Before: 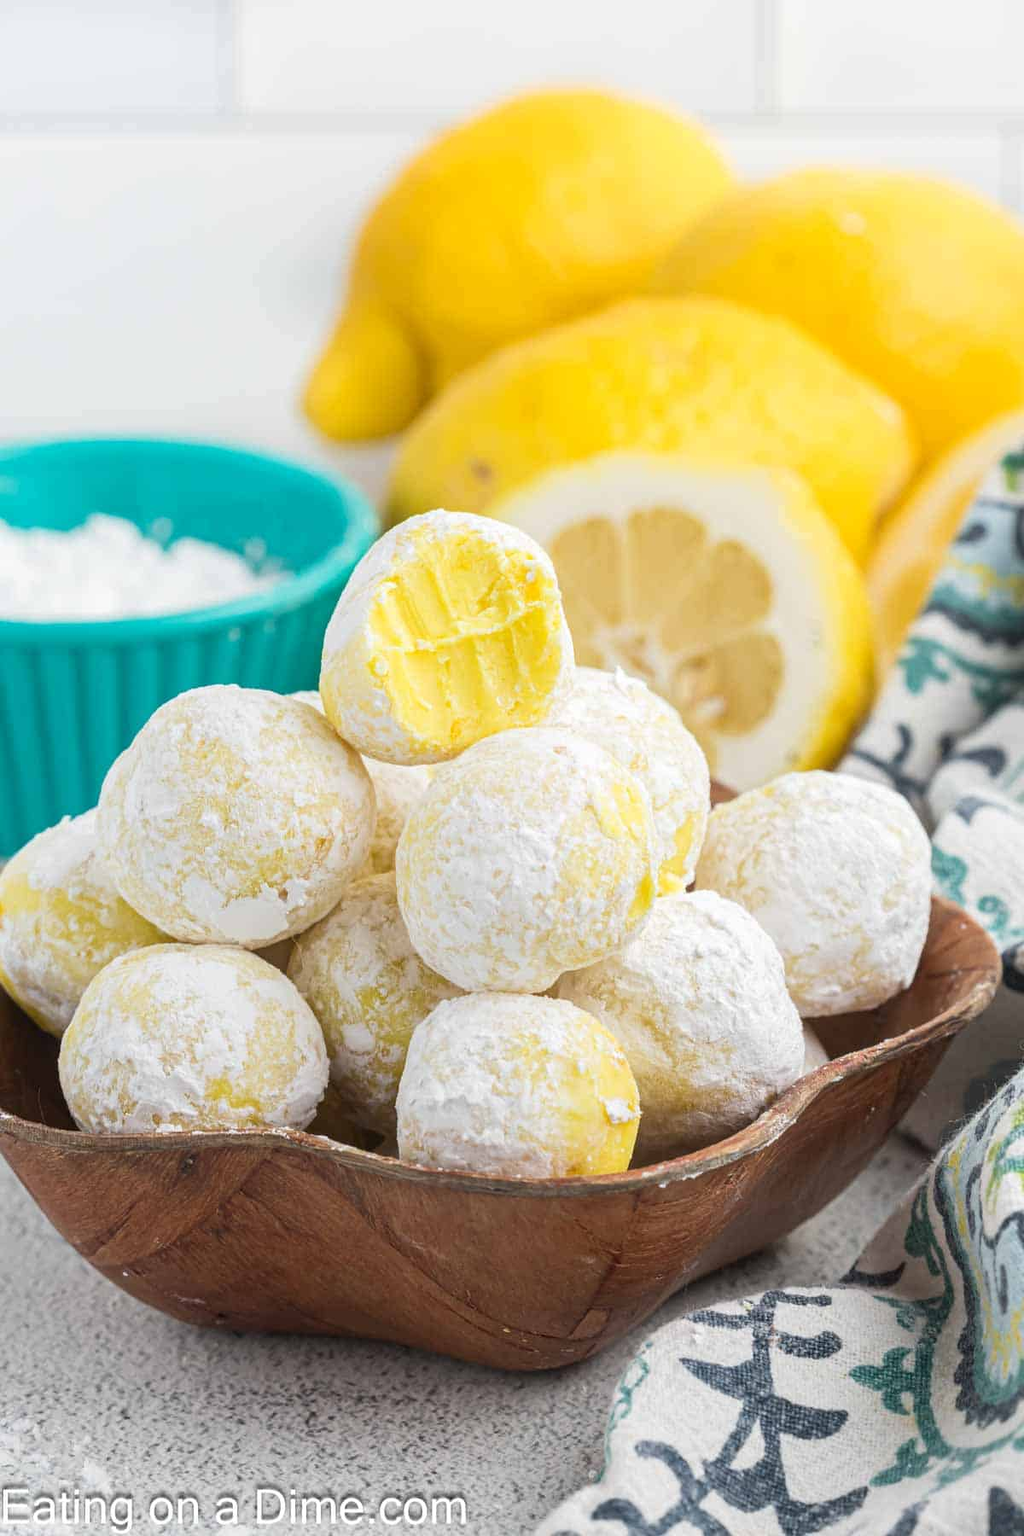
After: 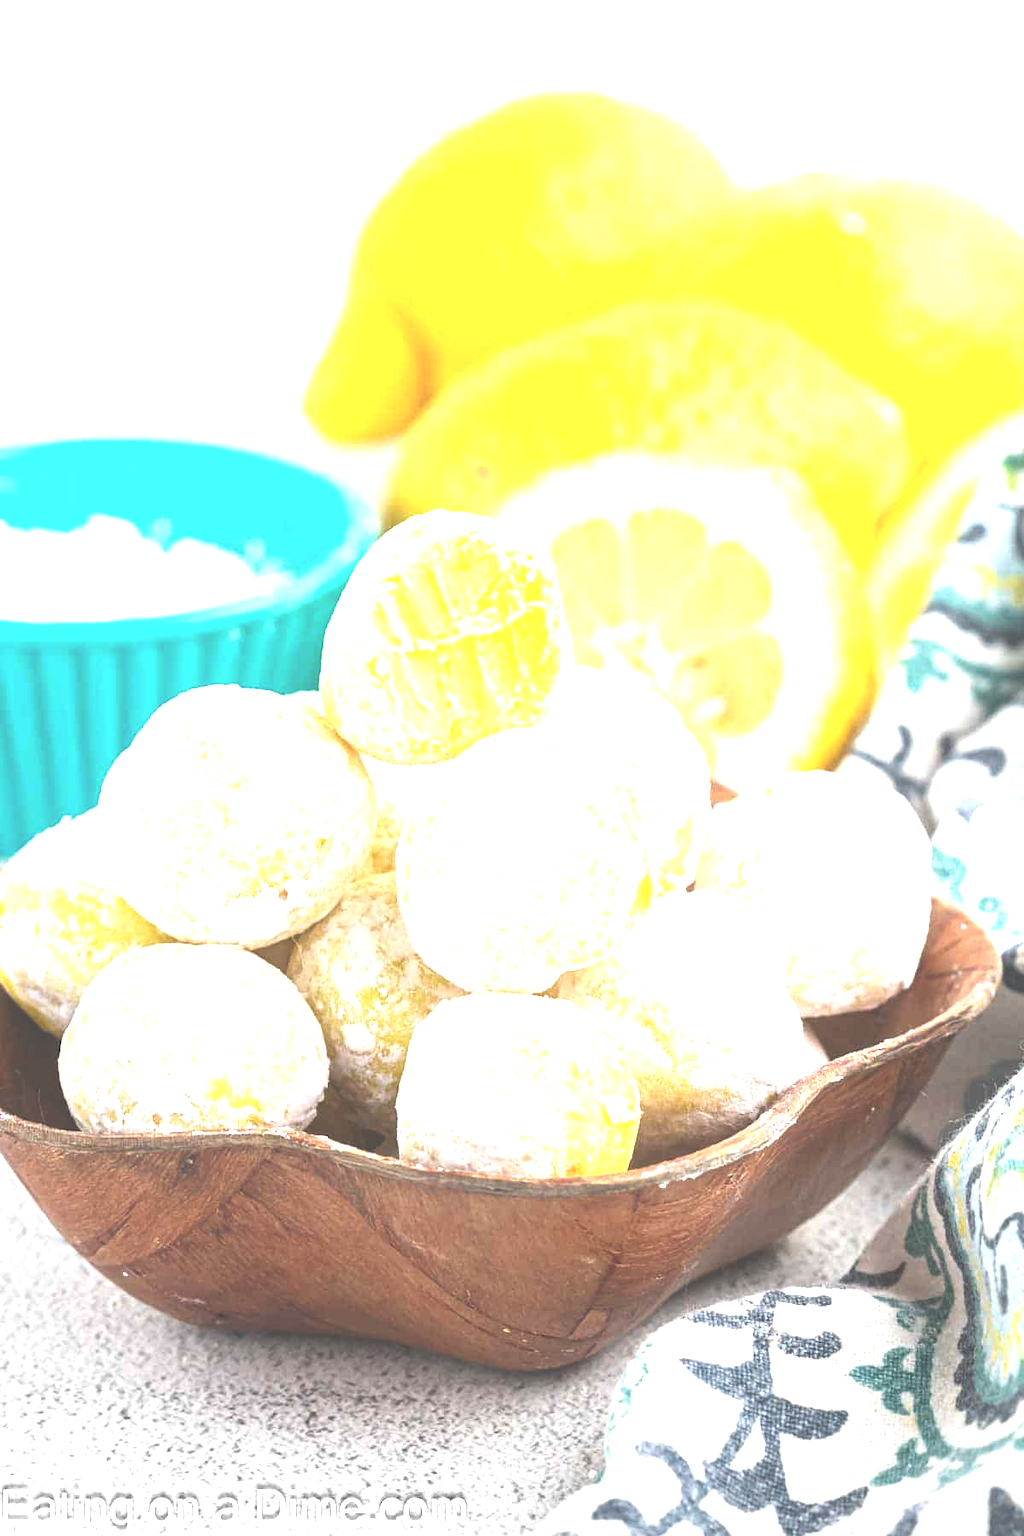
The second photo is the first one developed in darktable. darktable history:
exposure: black level correction -0.023, exposure 1.395 EV, compensate exposure bias true, compensate highlight preservation false
vignetting: fall-off radius 93.17%, brightness -0.421, saturation -0.203
